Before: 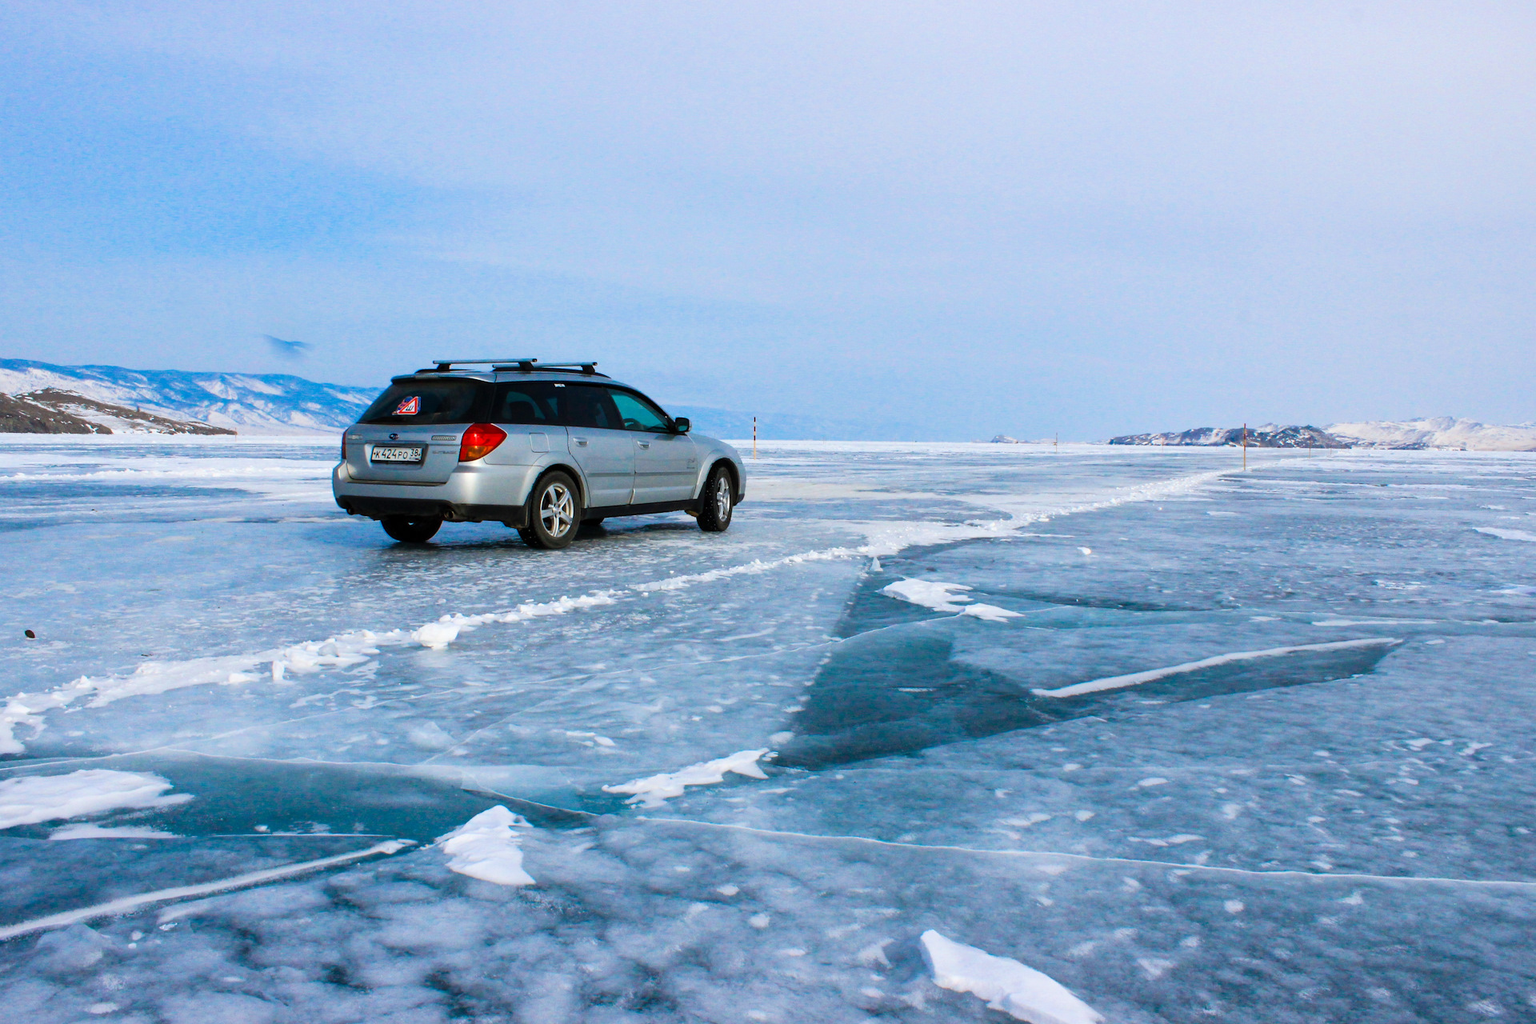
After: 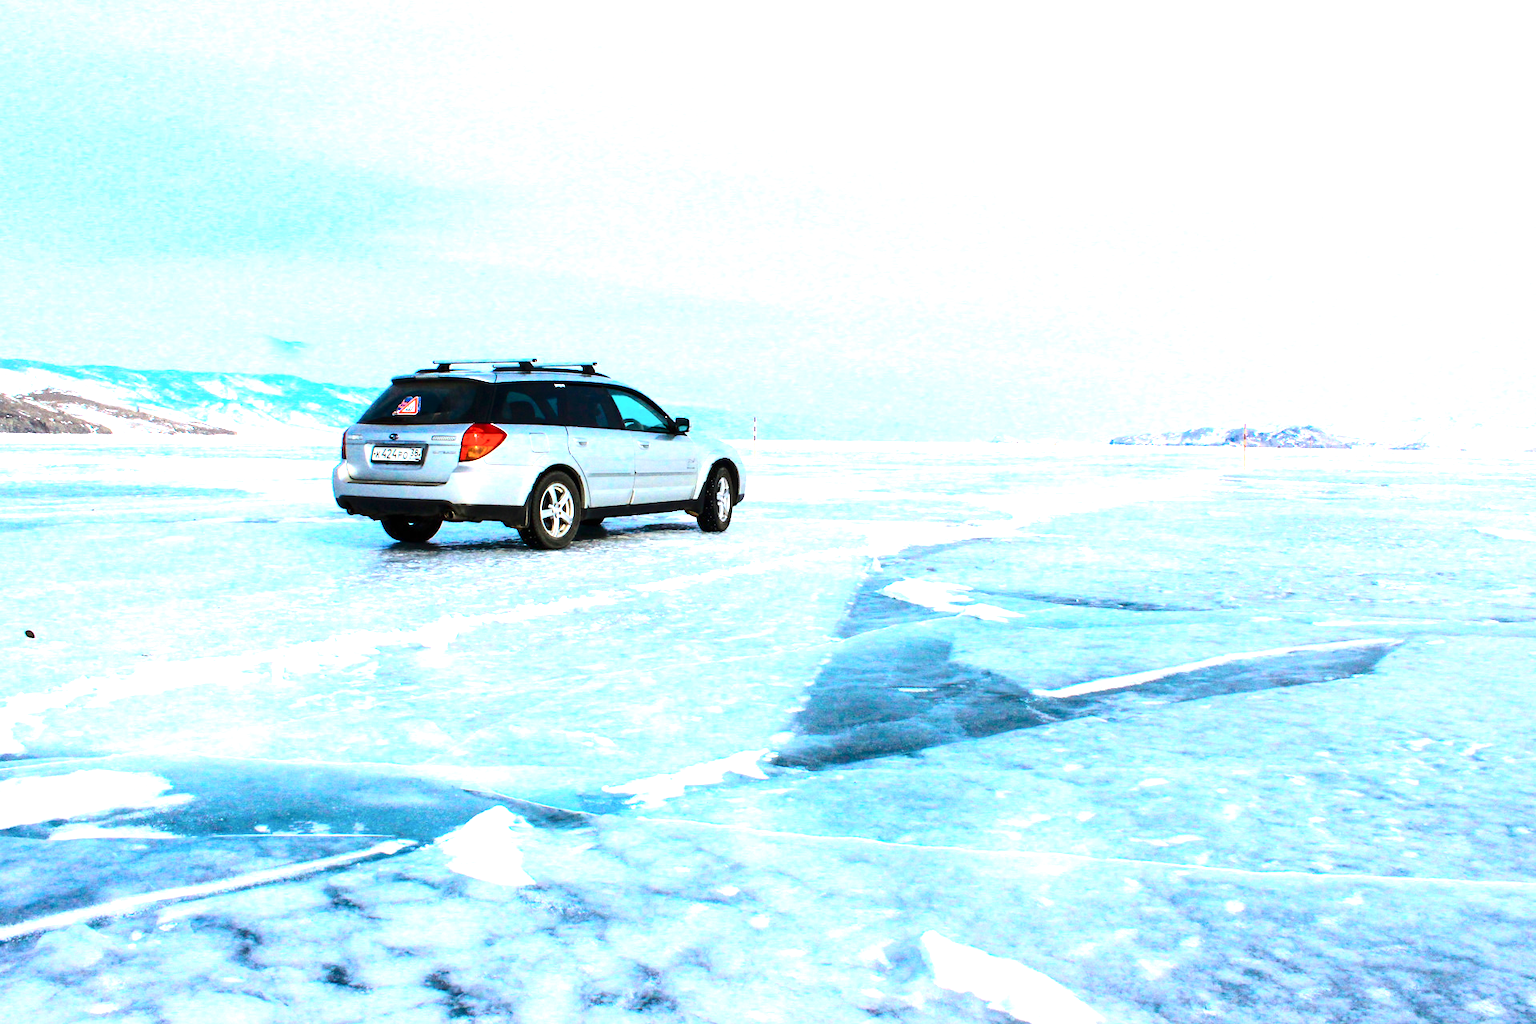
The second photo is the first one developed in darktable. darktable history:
contrast brightness saturation: contrast 0.277
exposure: black level correction 0, exposure 1.565 EV, compensate exposure bias true, compensate highlight preservation false
